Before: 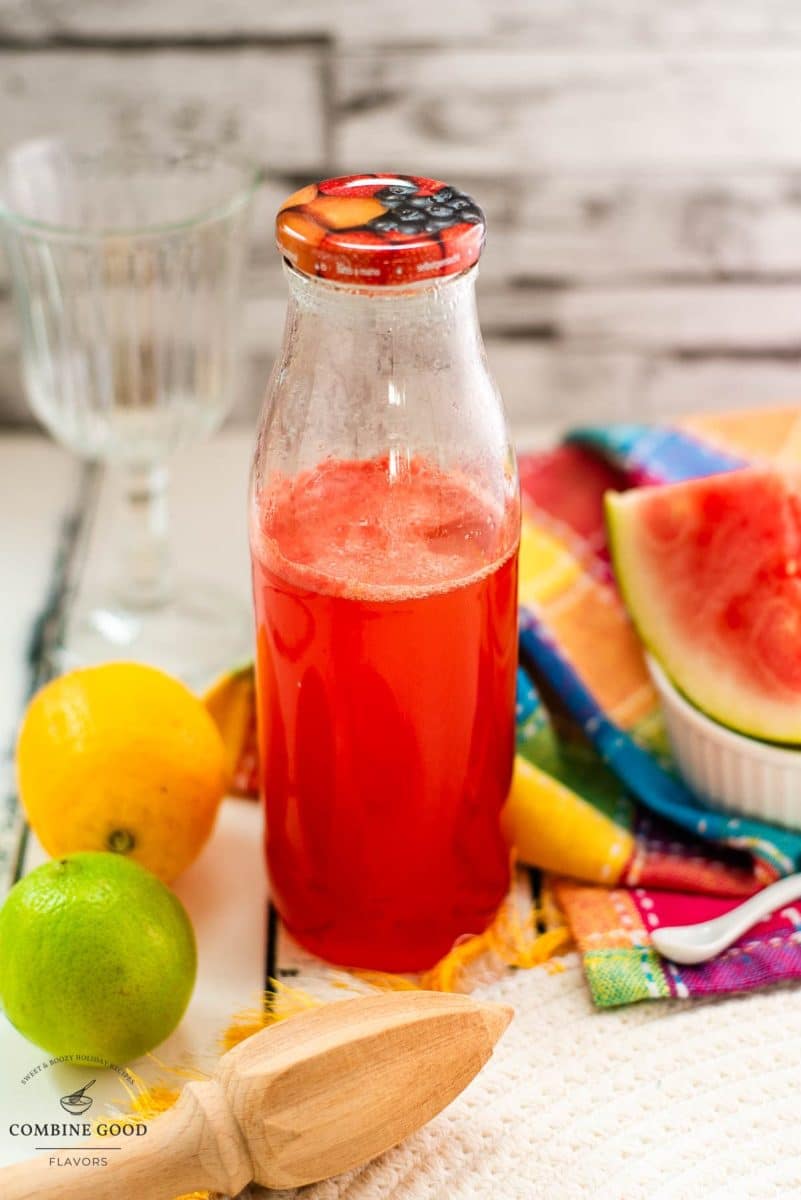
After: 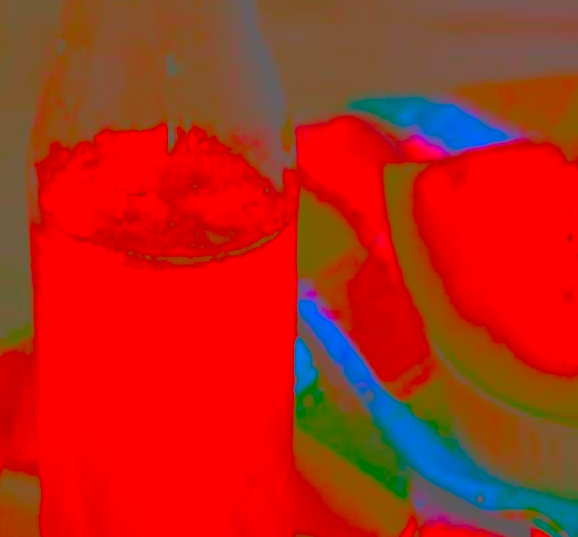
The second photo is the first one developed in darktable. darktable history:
color balance rgb: perceptual saturation grading › global saturation 36.48%, perceptual brilliance grading › global brilliance 12.388%
contrast brightness saturation: contrast -0.974, brightness -0.173, saturation 0.752
crop and rotate: left 27.755%, top 27.457%, bottom 27.759%
